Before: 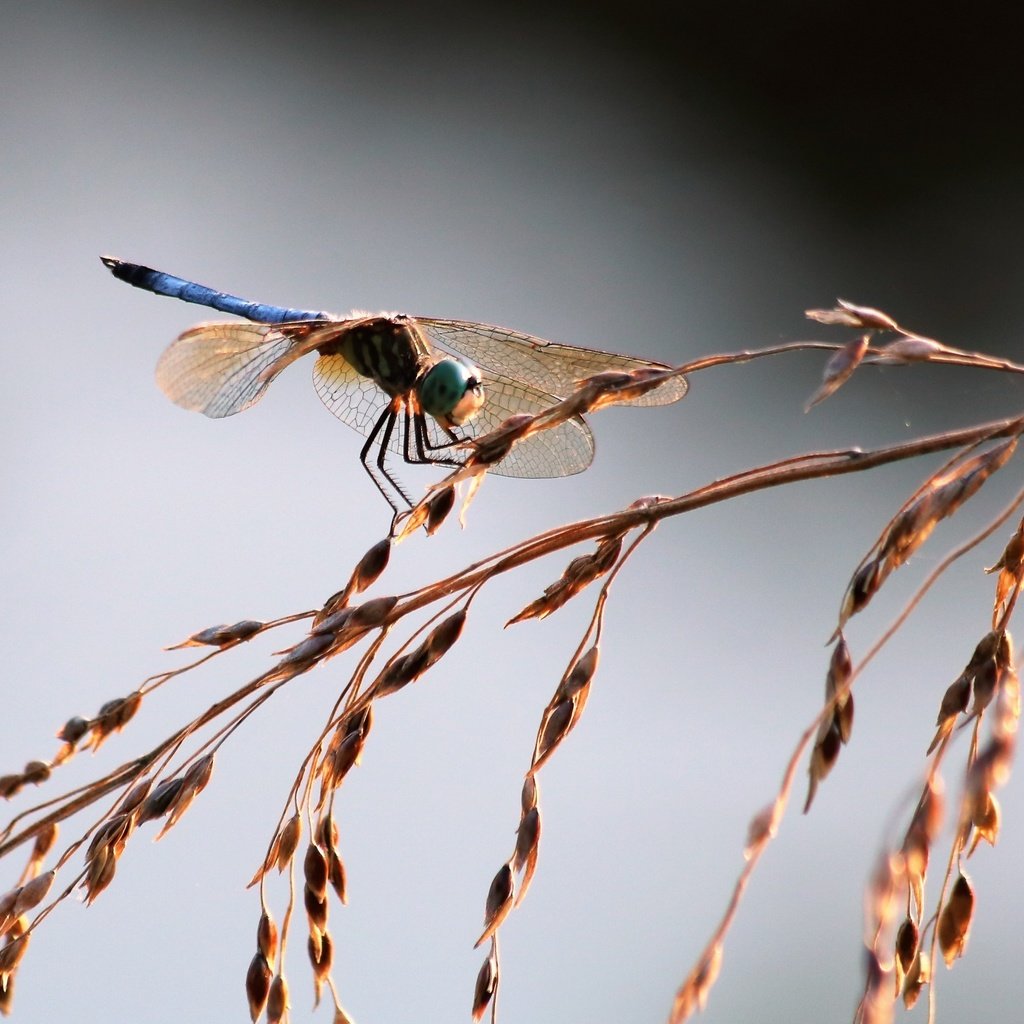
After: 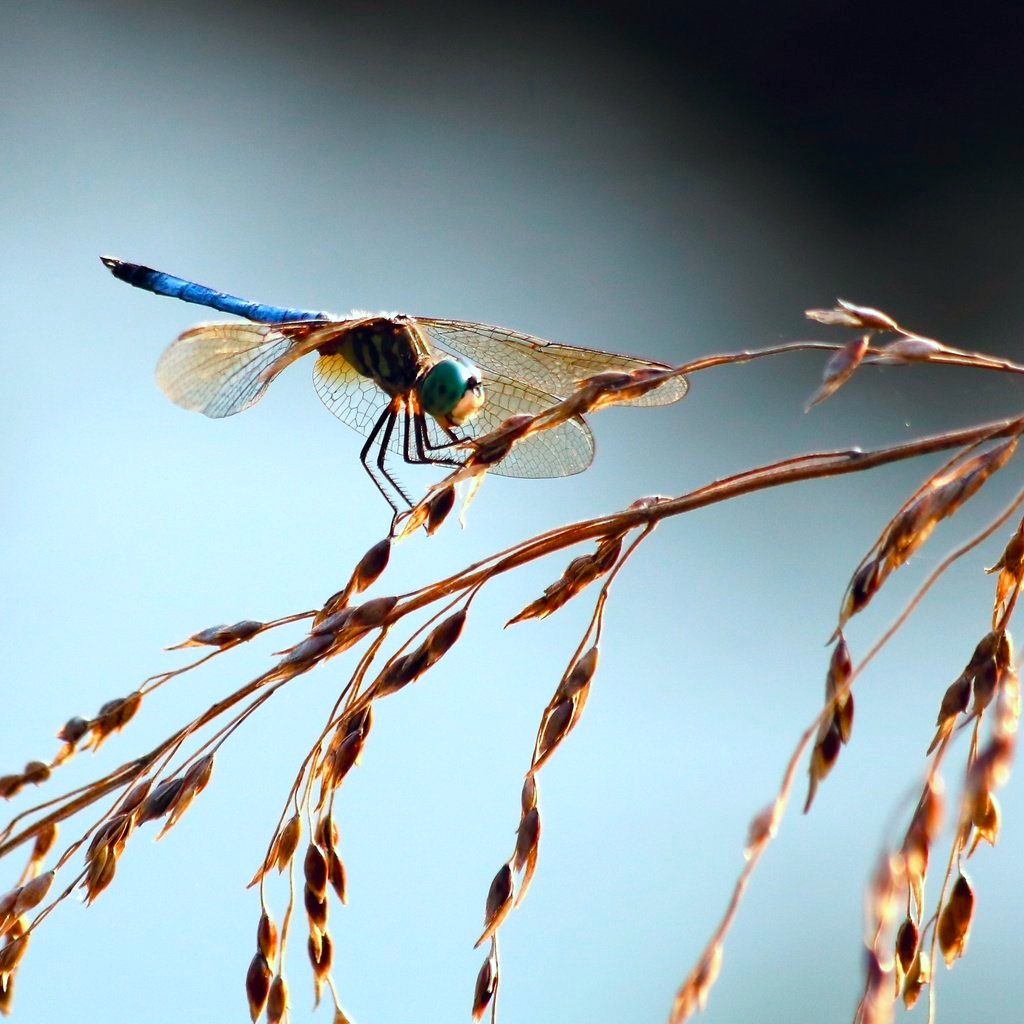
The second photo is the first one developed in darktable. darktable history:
color balance rgb: highlights gain › luminance 15.637%, highlights gain › chroma 3.984%, highlights gain › hue 210.61°, global offset › chroma 0.052%, global offset › hue 253.63°, white fulcrum 0.089 EV, perceptual saturation grading › global saturation 20%, perceptual saturation grading › highlights -24.965%, perceptual saturation grading › shadows 50.195%, global vibrance 20%
